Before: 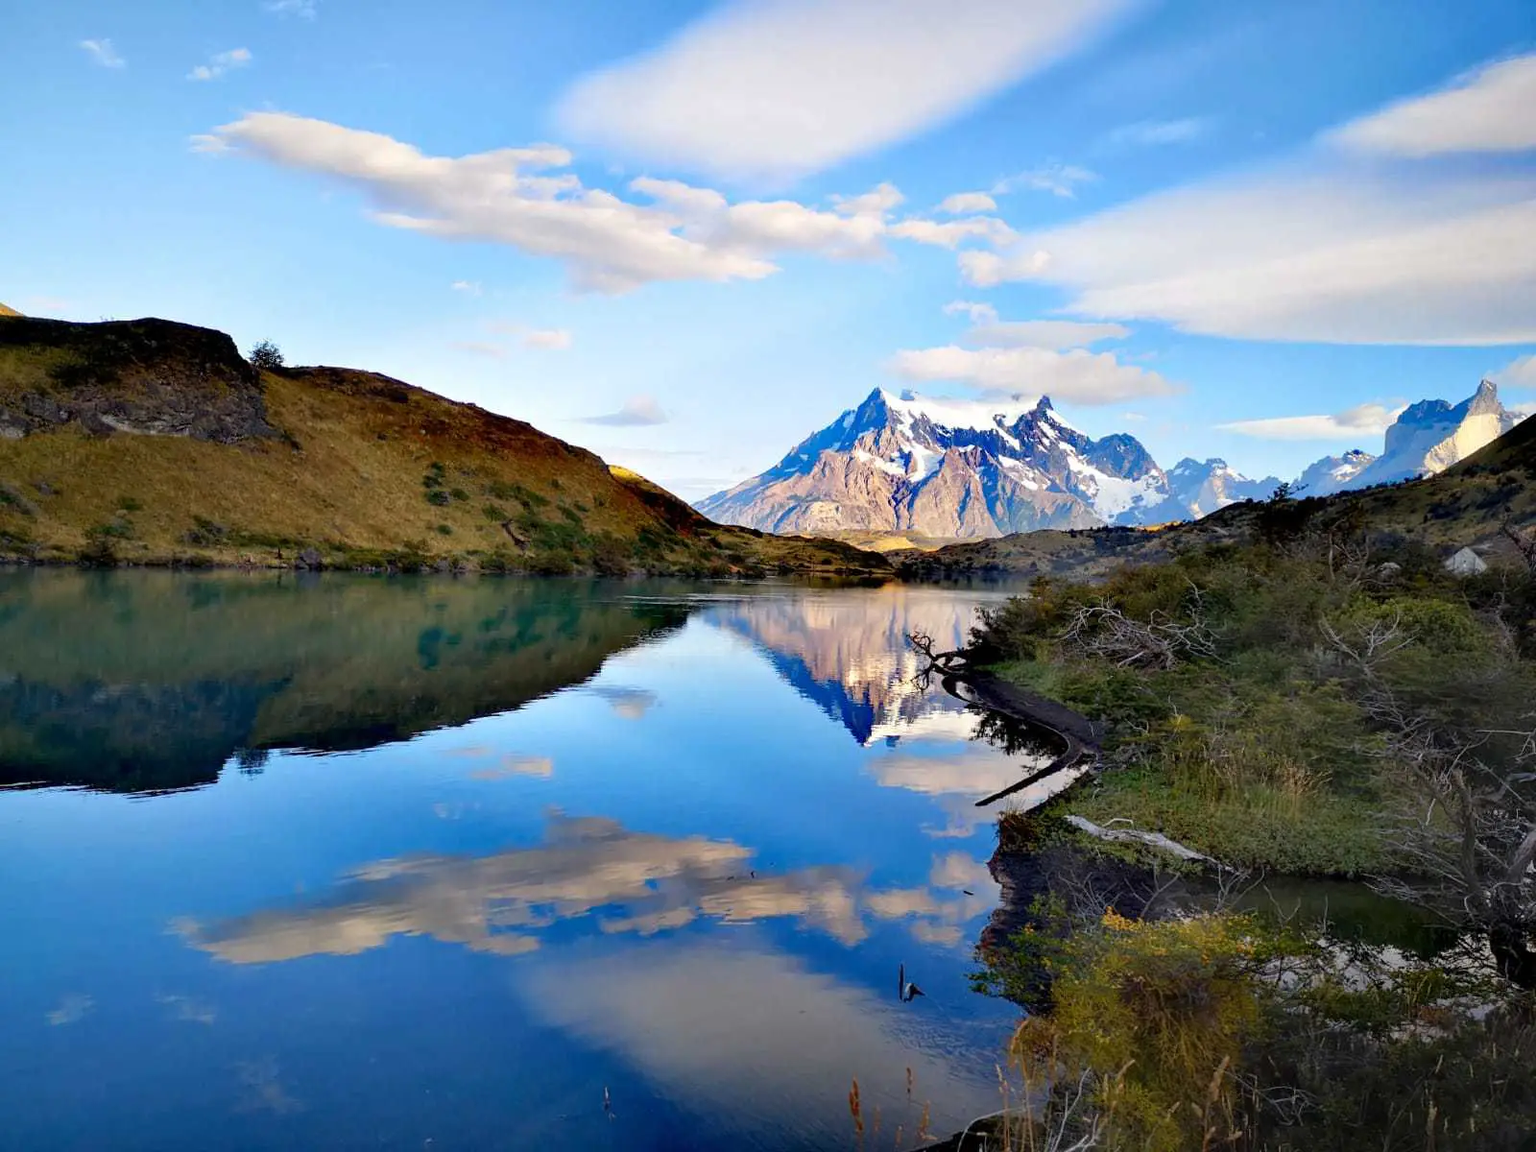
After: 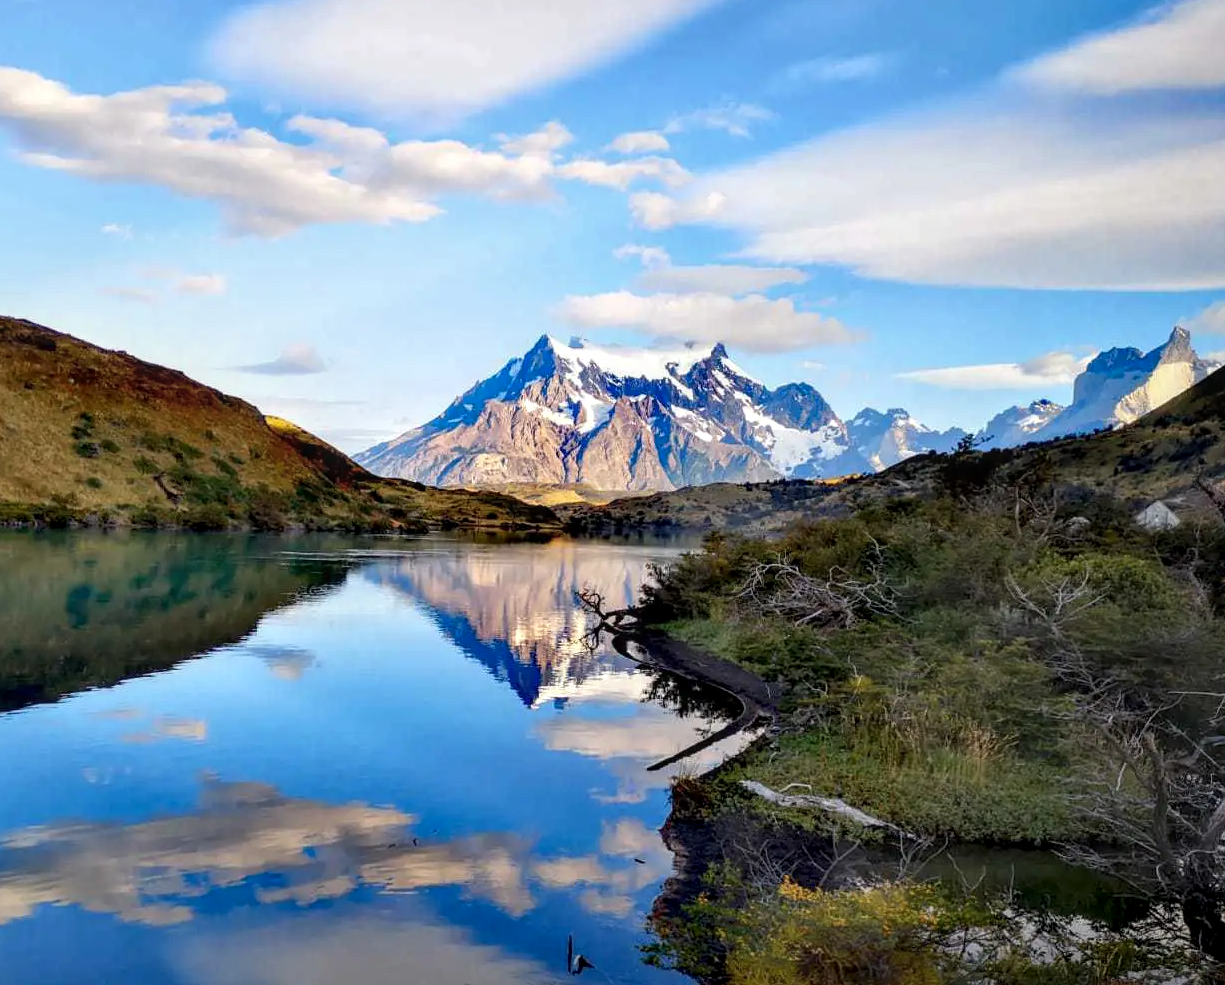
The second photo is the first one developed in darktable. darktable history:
local contrast: detail 130%
crop: left 23.095%, top 5.827%, bottom 11.854%
